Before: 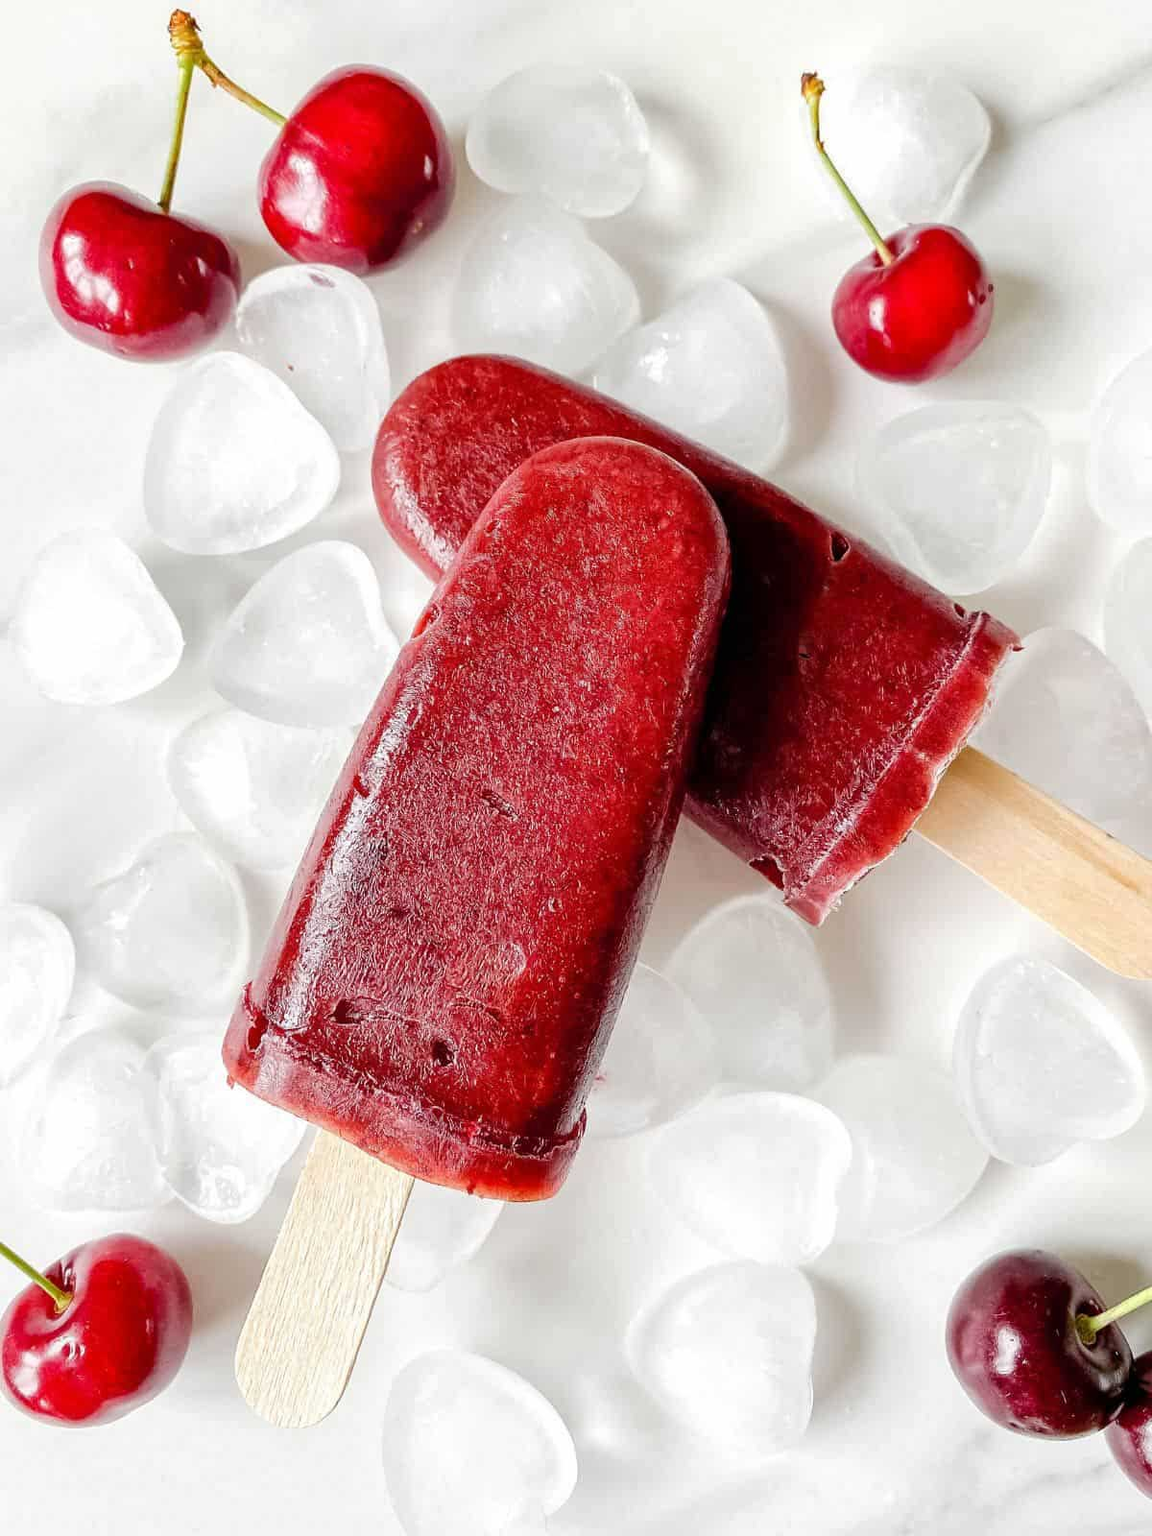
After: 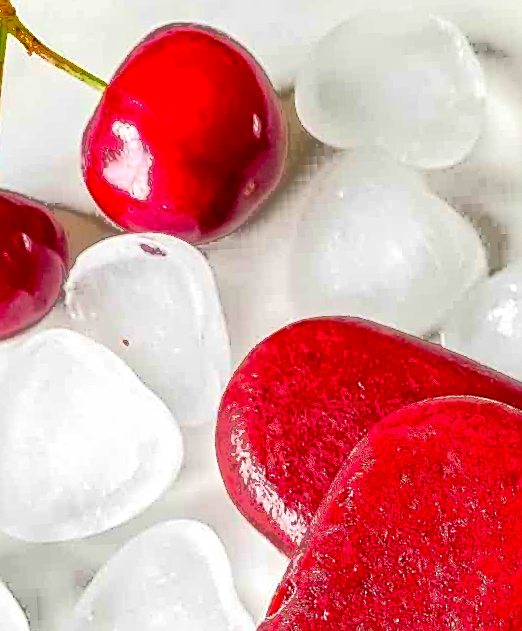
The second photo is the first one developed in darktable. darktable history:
contrast brightness saturation: saturation 0.5
crop: left 15.452%, top 5.459%, right 43.956%, bottom 56.62%
rotate and perspective: rotation -3.18°, automatic cropping off
velvia: on, module defaults
sharpen: on, module defaults
fill light: exposure -0.73 EV, center 0.69, width 2.2
contrast equalizer: y [[0.5, 0.504, 0.515, 0.527, 0.535, 0.534], [0.5 ×6], [0.491, 0.387, 0.179, 0.068, 0.068, 0.068], [0 ×5, 0.023], [0 ×6]]
